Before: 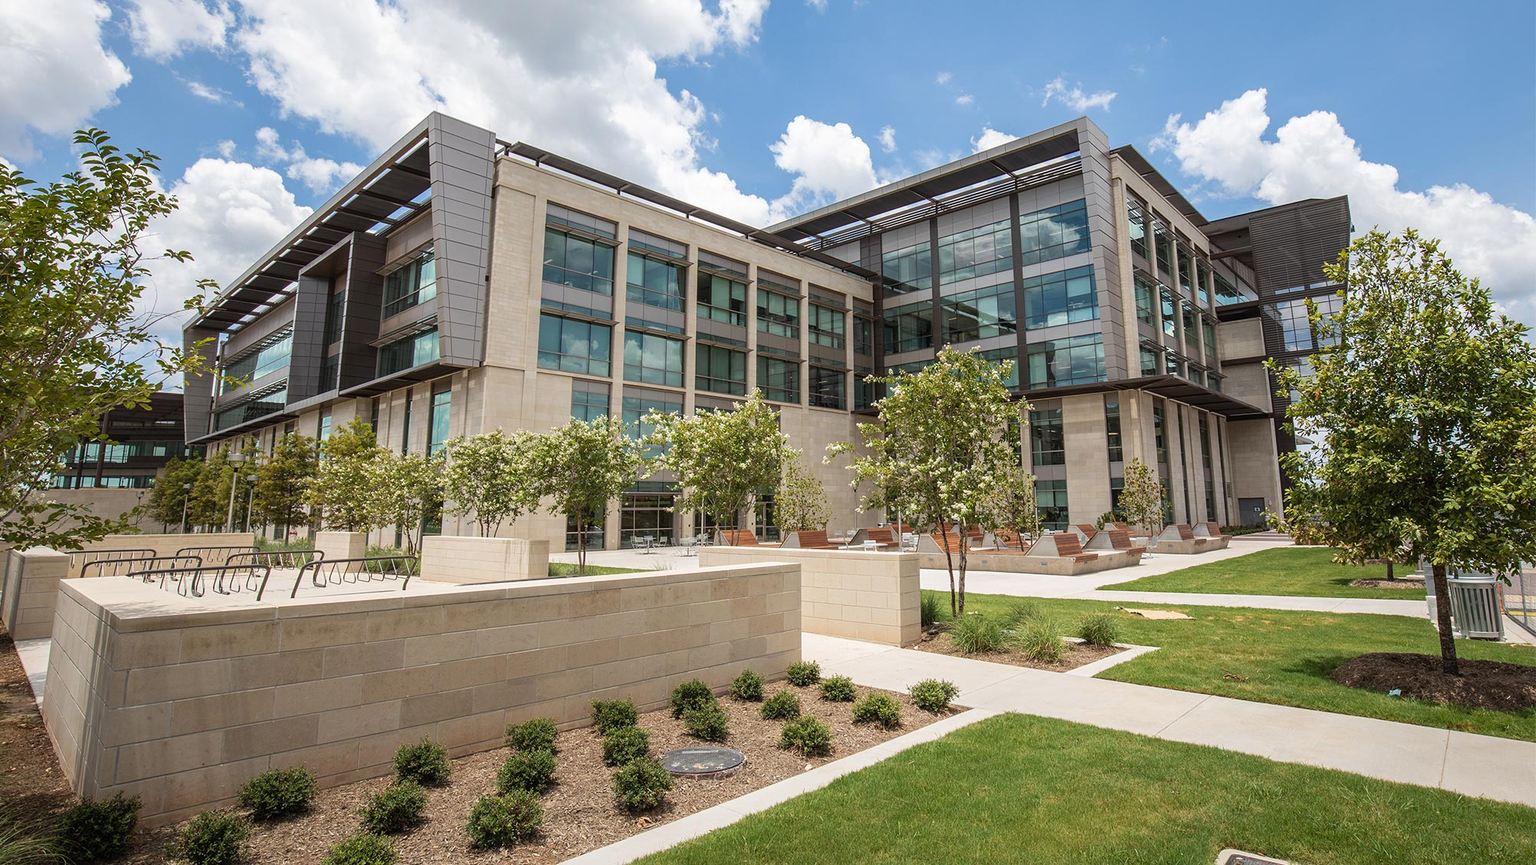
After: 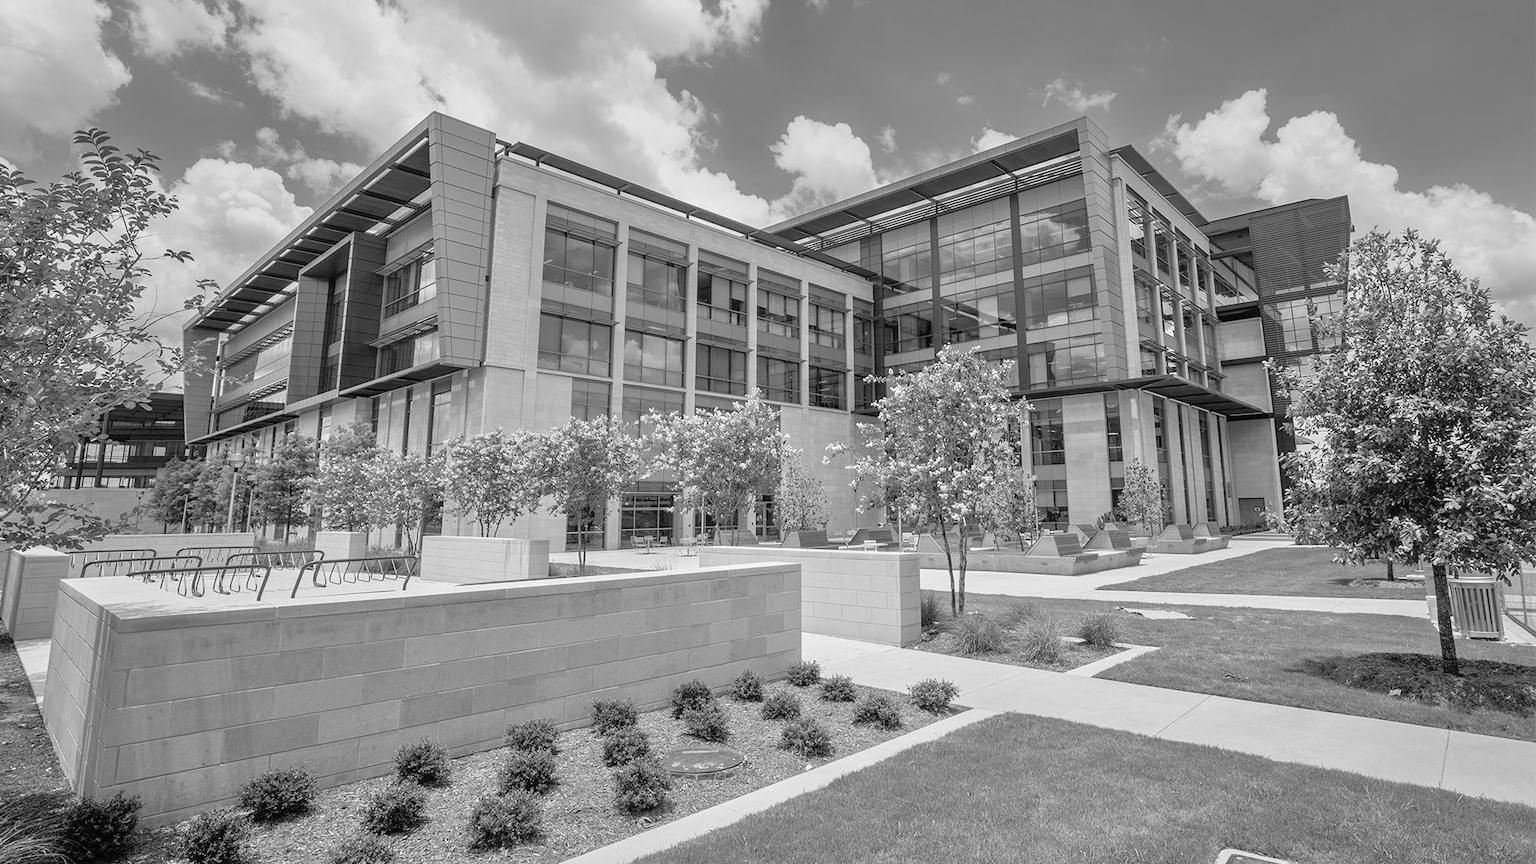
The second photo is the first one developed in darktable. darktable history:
tone equalizer: -7 EV 0.15 EV, -6 EV 0.6 EV, -5 EV 1.15 EV, -4 EV 1.33 EV, -3 EV 1.15 EV, -2 EV 0.6 EV, -1 EV 0.15 EV, mask exposure compensation -0.5 EV
monochrome: a 26.22, b 42.67, size 0.8
